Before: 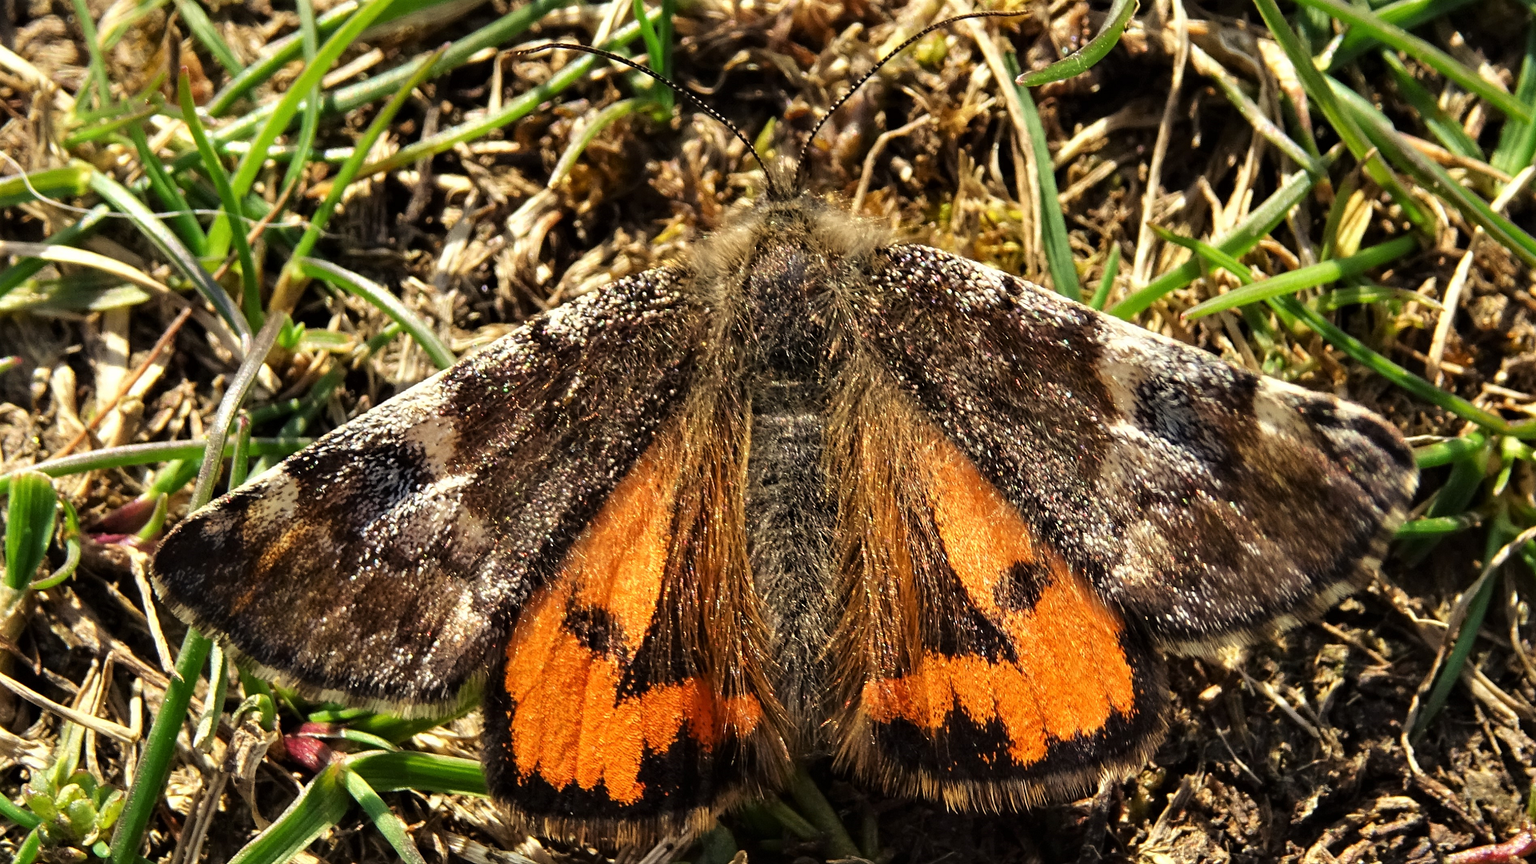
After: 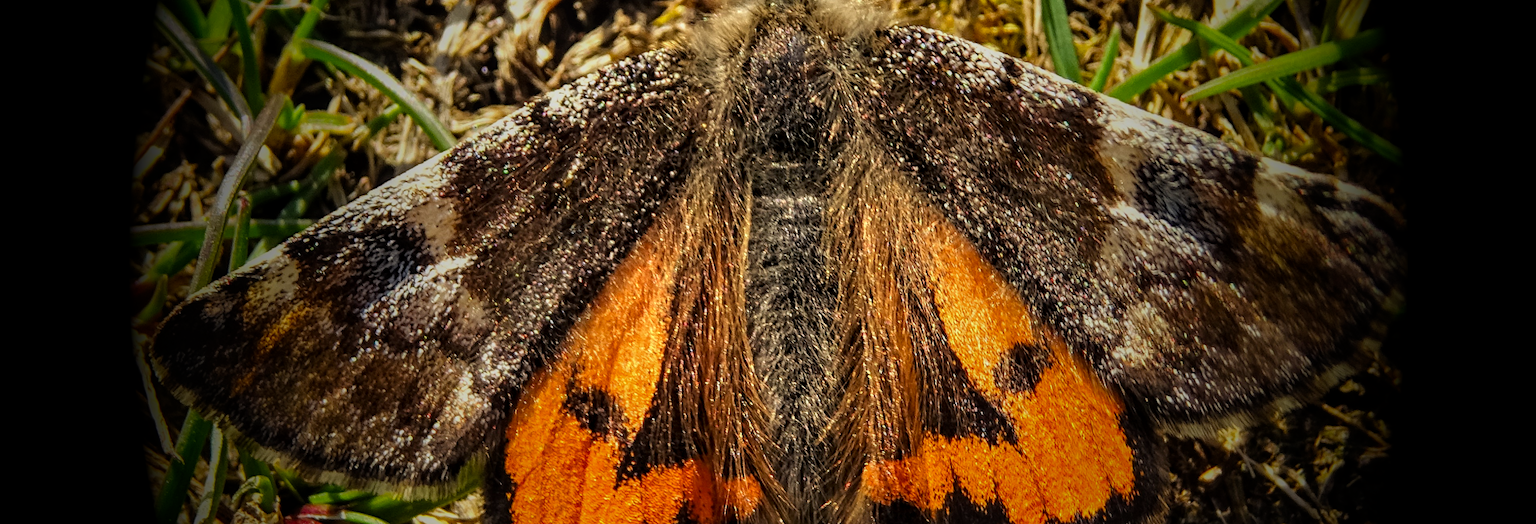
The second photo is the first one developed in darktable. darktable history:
local contrast: on, module defaults
vignetting: fall-off start 15.9%, fall-off radius 100%, brightness -1, saturation 0.5, width/height ratio 0.719
crop and rotate: top 25.357%, bottom 13.942%
